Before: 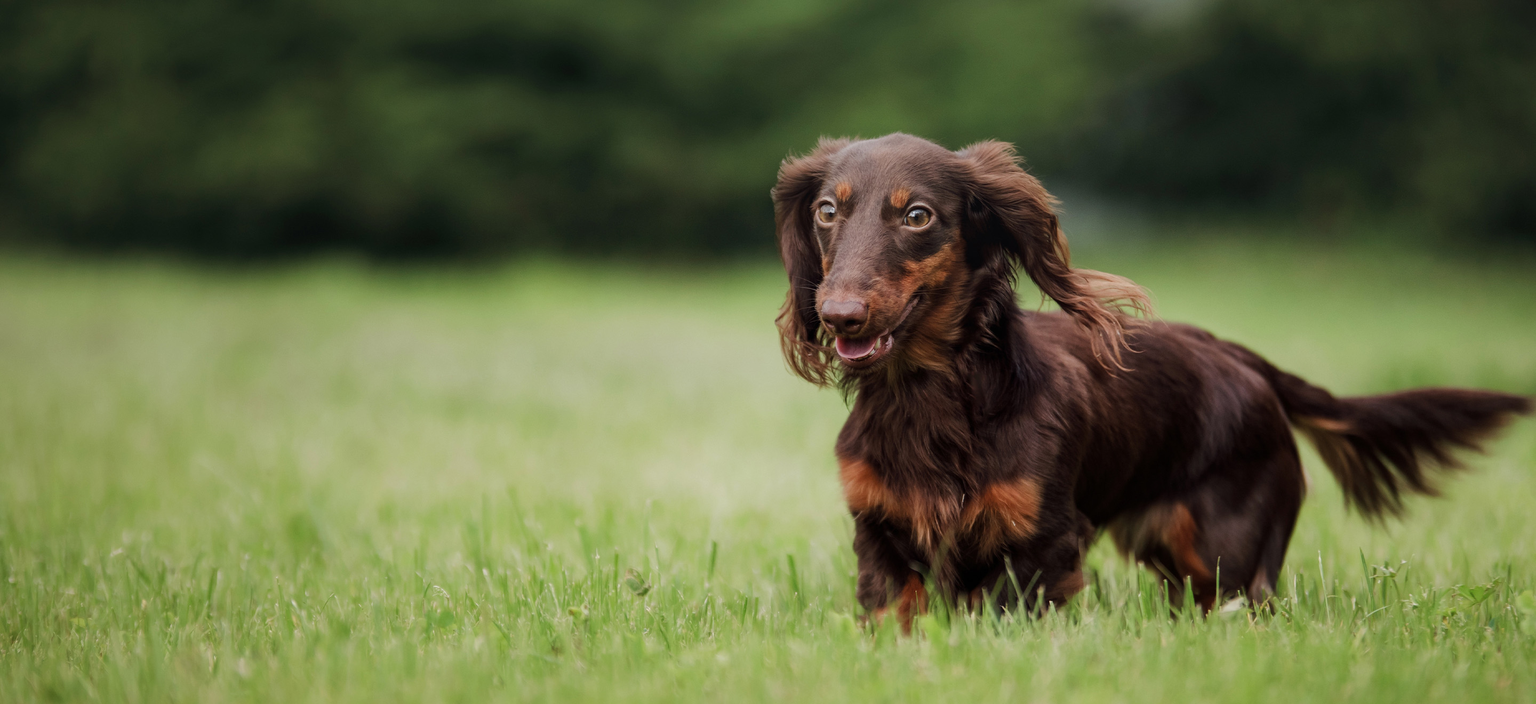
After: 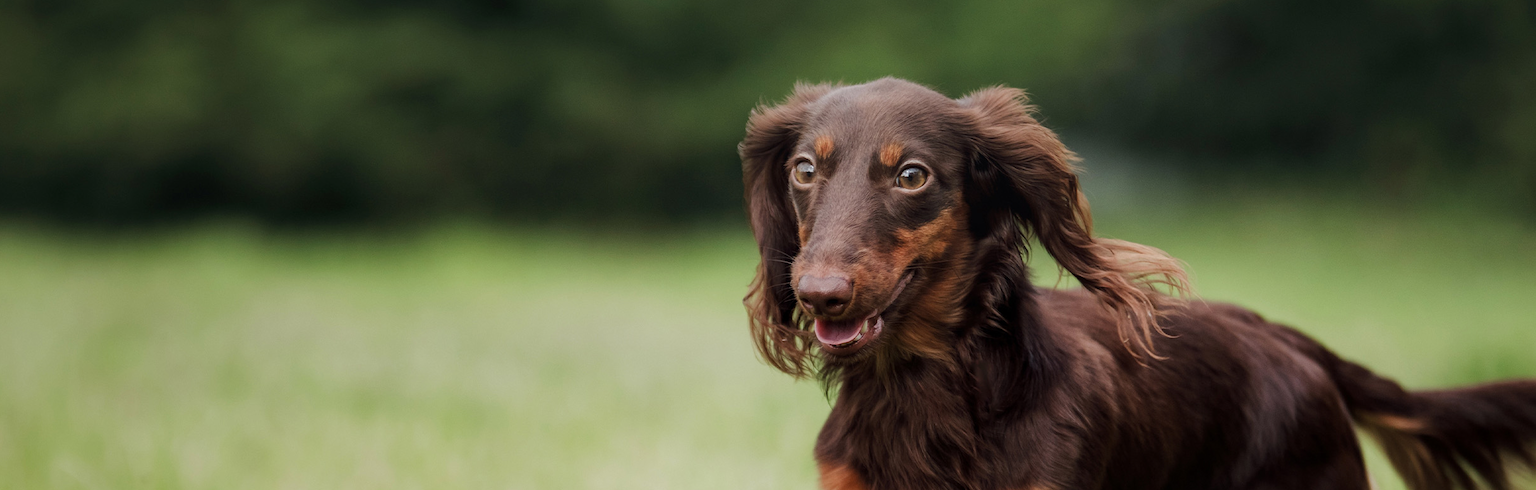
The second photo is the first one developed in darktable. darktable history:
contrast equalizer: y [[0.518, 0.517, 0.501, 0.5, 0.5, 0.5], [0.5 ×6], [0.5 ×6], [0 ×6], [0 ×6]]
crop and rotate: left 9.627%, top 9.7%, right 5.916%, bottom 31.454%
